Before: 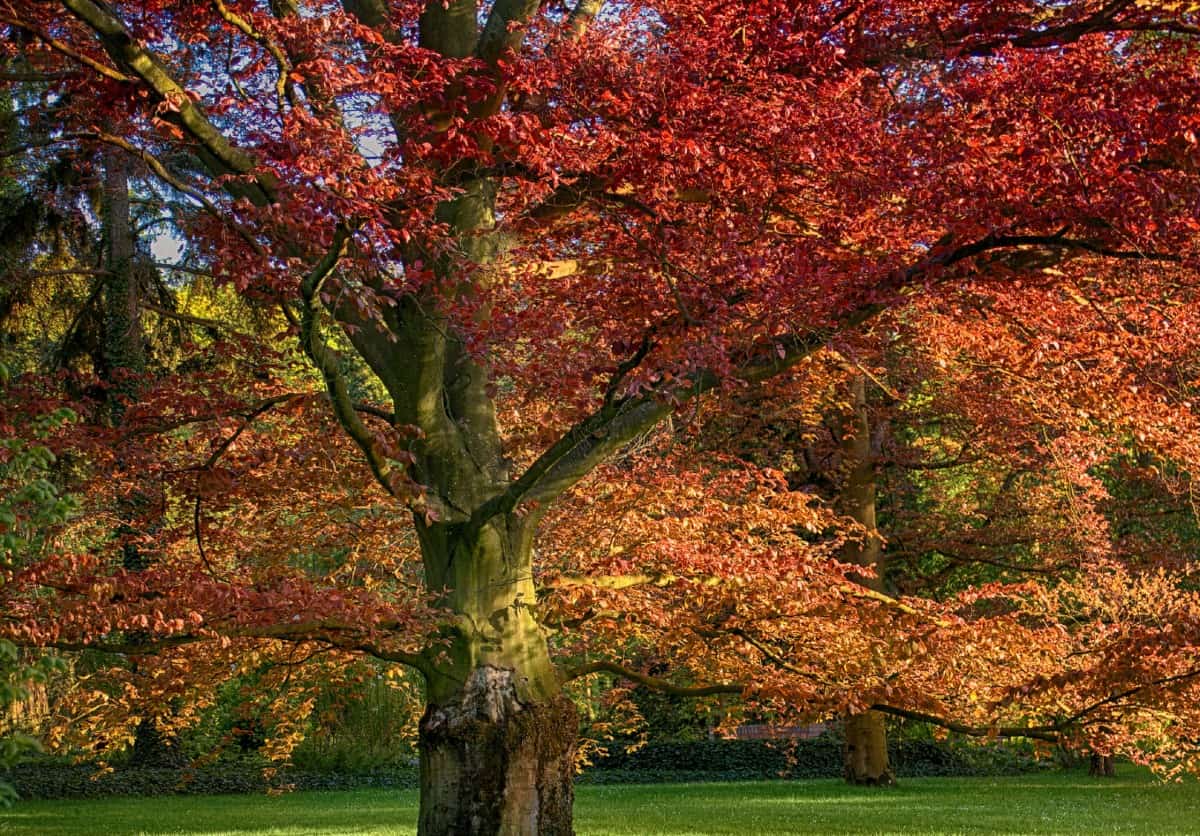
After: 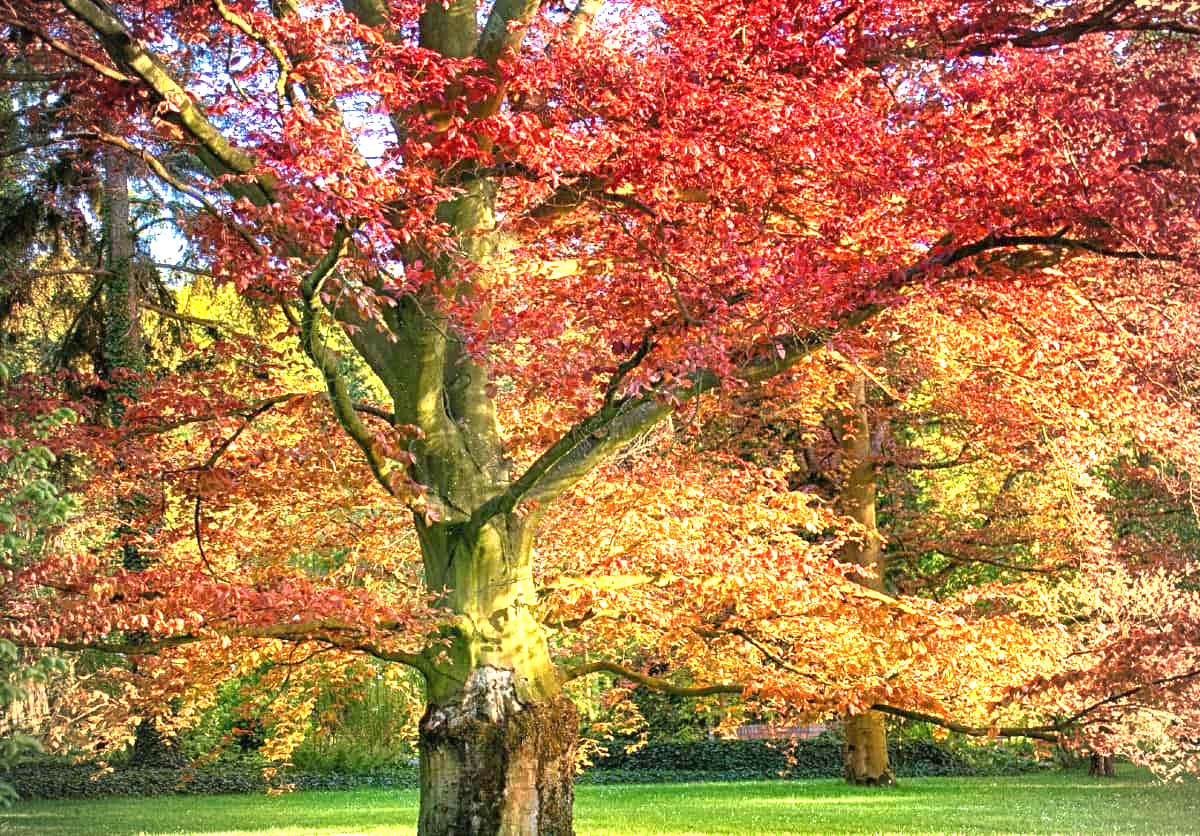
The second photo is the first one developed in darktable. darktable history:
vignetting: unbound false
exposure: black level correction 0, exposure 2.123 EV, compensate highlight preservation false
